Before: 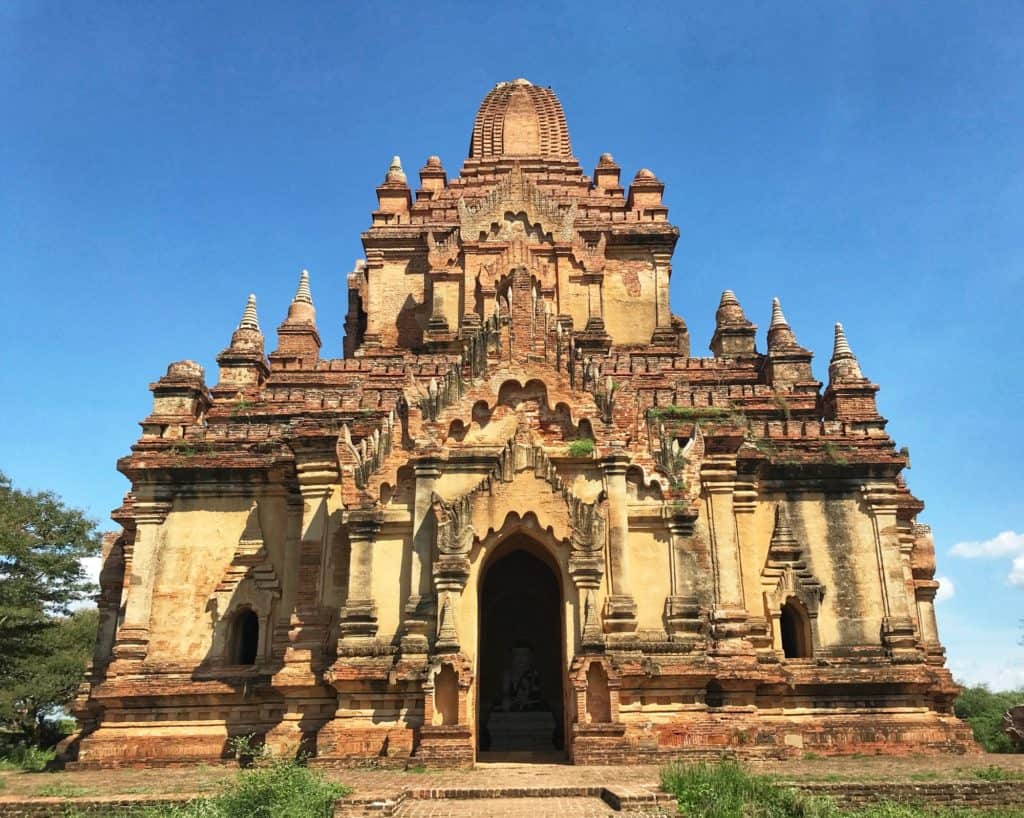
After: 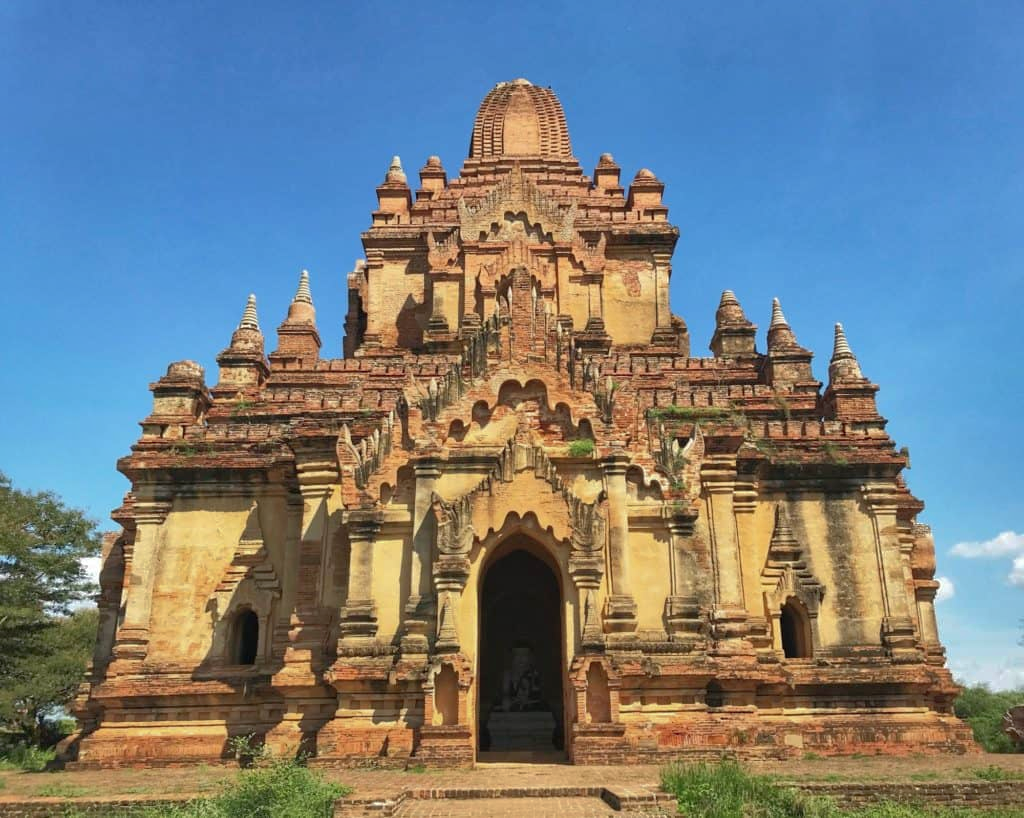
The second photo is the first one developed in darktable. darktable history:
shadows and highlights: highlights -60.08
